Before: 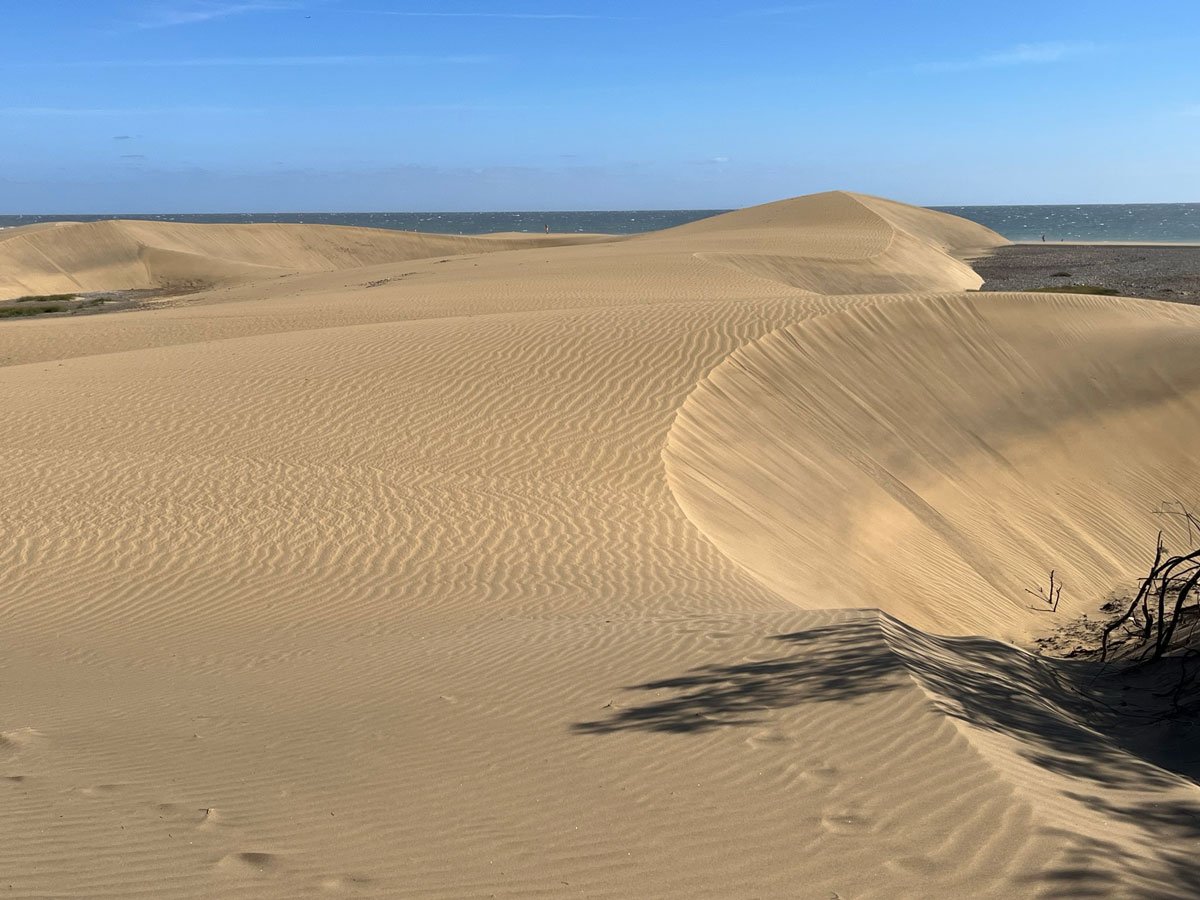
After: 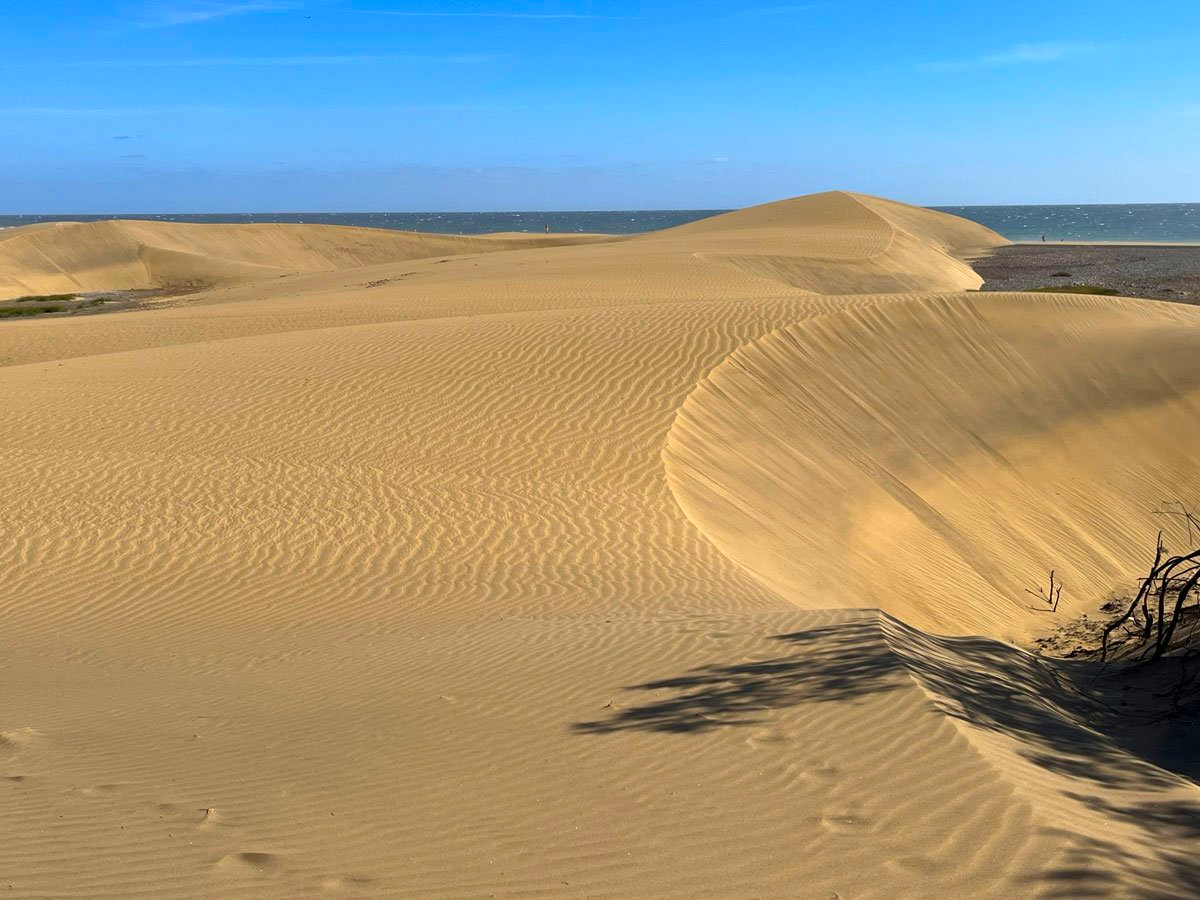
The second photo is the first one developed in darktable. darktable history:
contrast brightness saturation: contrast 0.04, saturation 0.16
color balance: output saturation 120%
